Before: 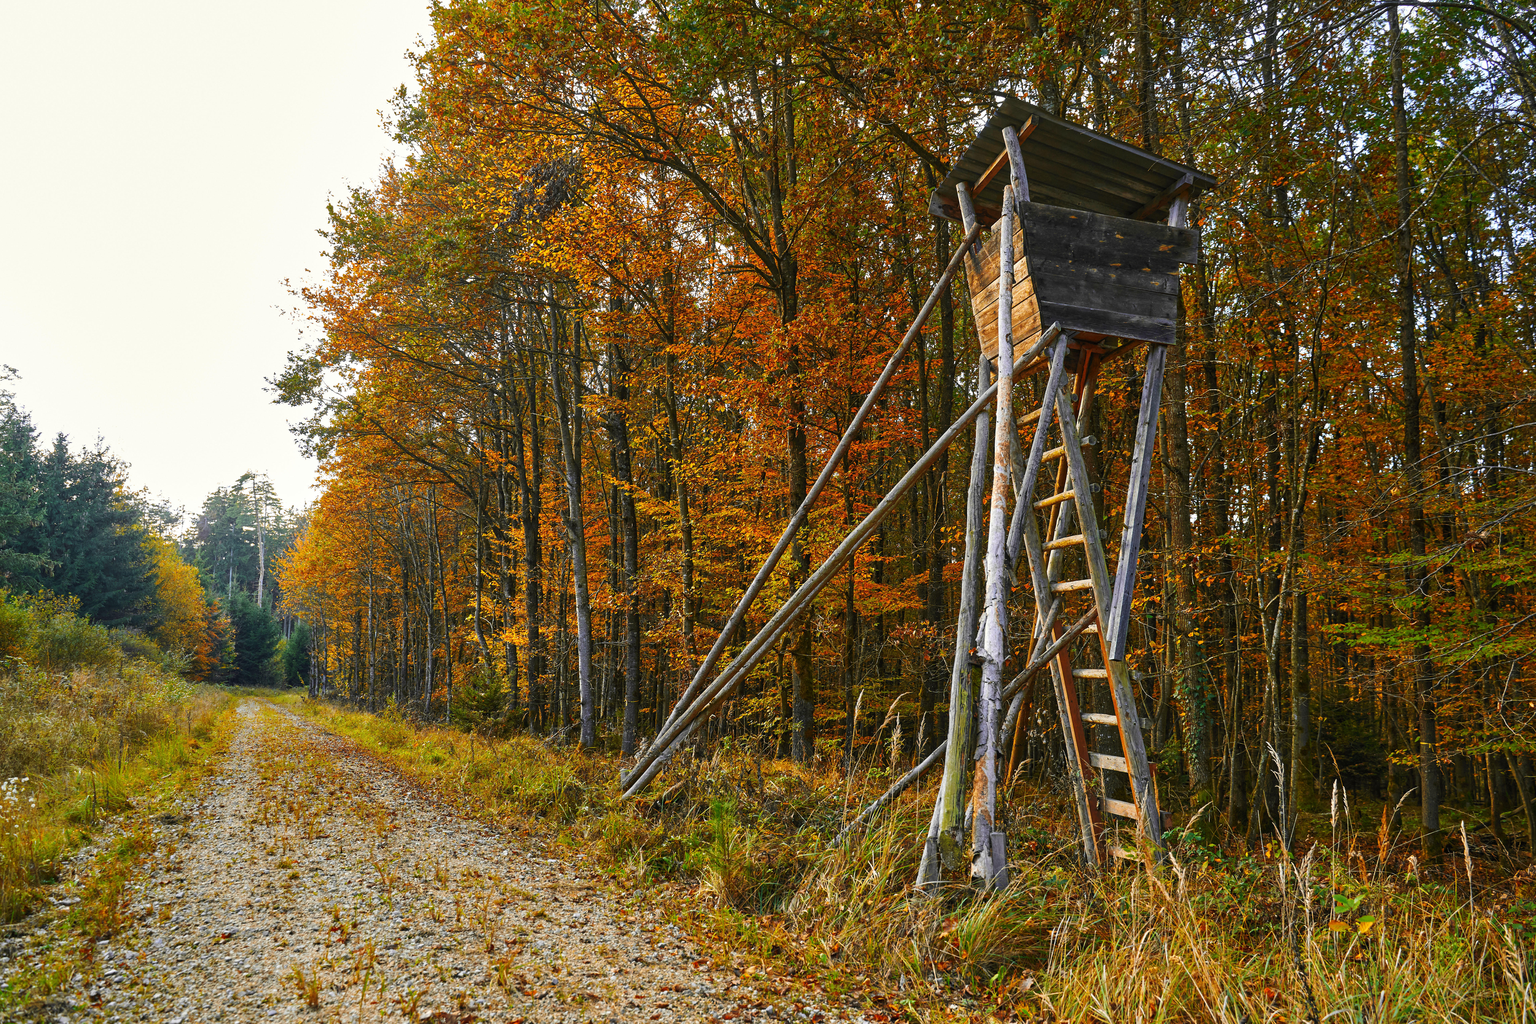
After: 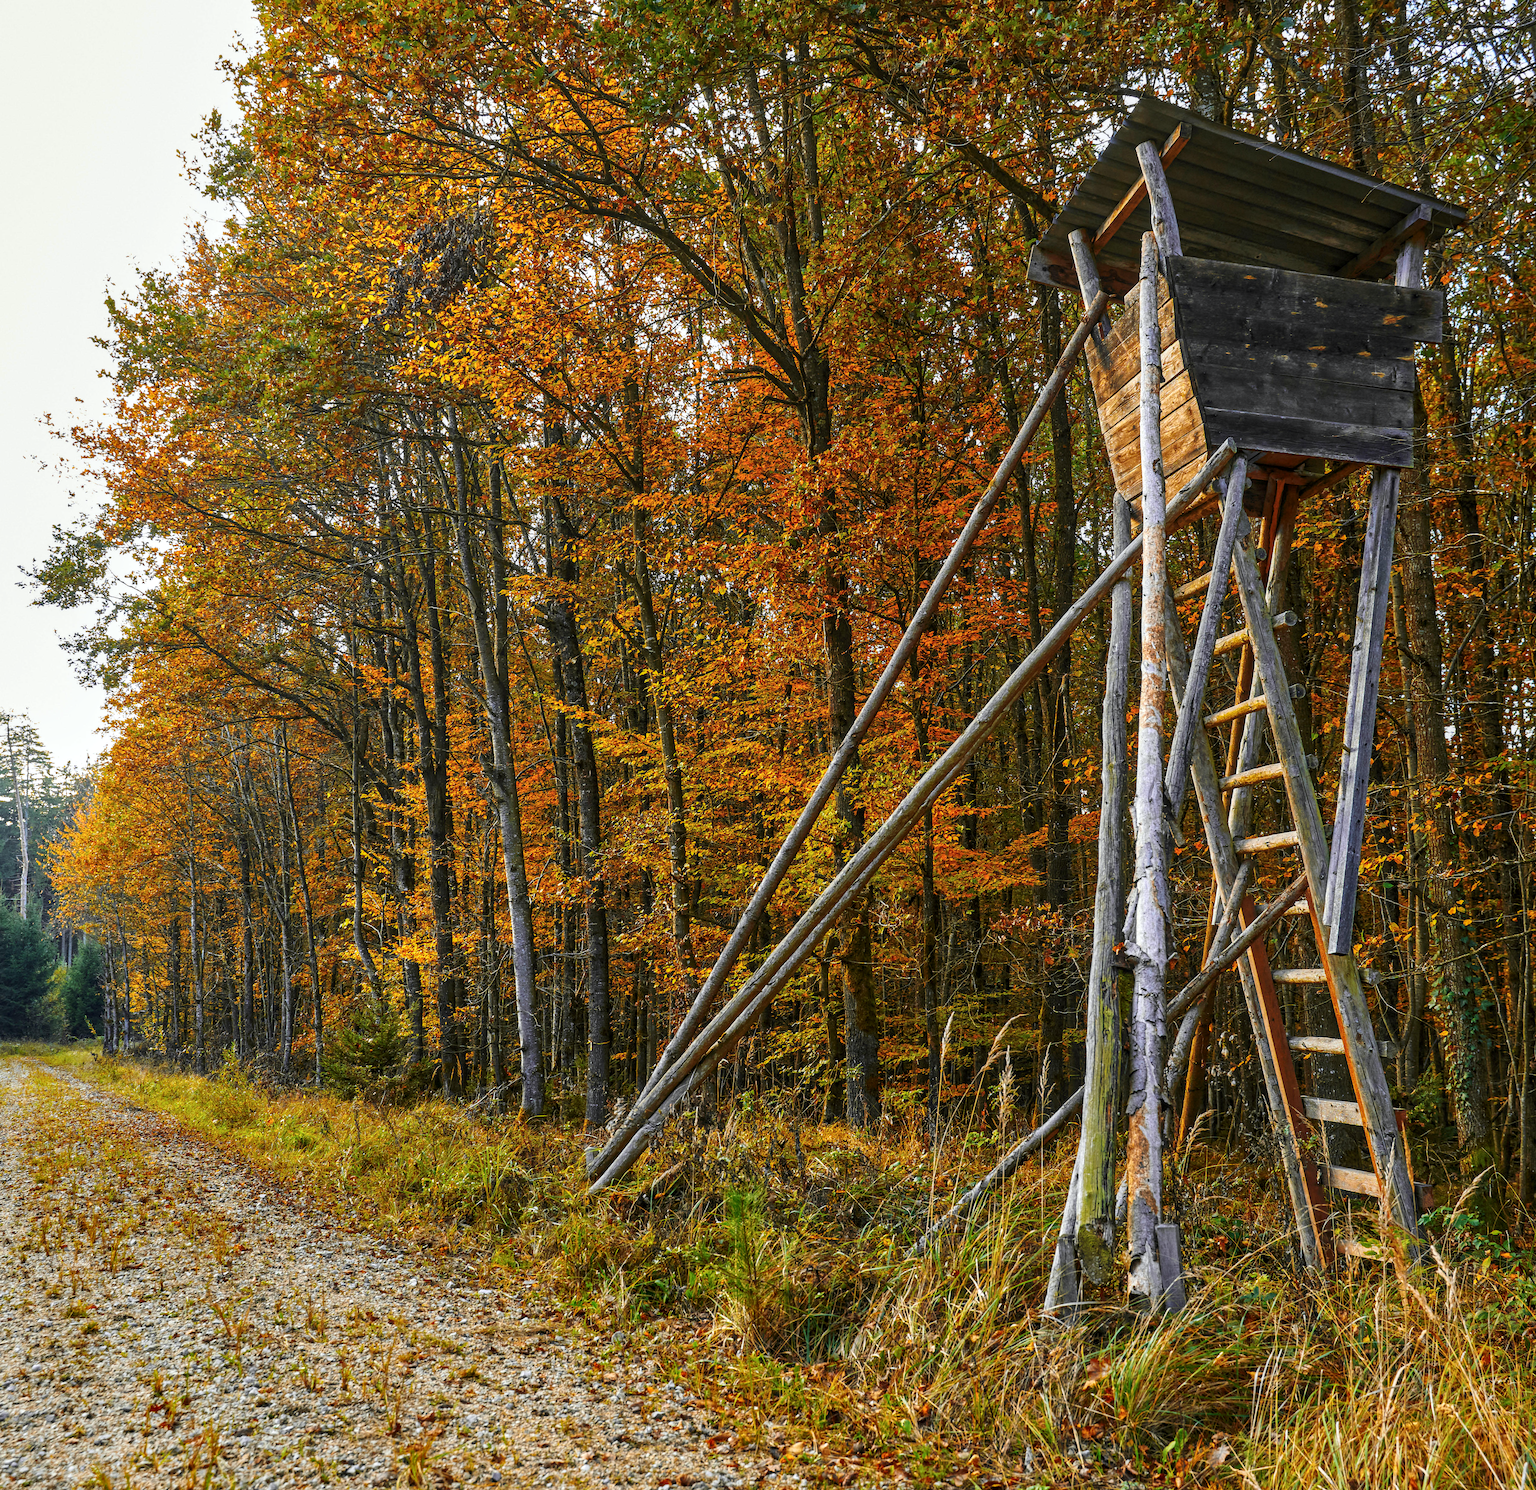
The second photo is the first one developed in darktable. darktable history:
rotate and perspective: rotation -2°, crop left 0.022, crop right 0.978, crop top 0.049, crop bottom 0.951
white balance: red 0.988, blue 1.017
local contrast: on, module defaults
tone equalizer: on, module defaults
crop: left 15.419%, right 17.914%
